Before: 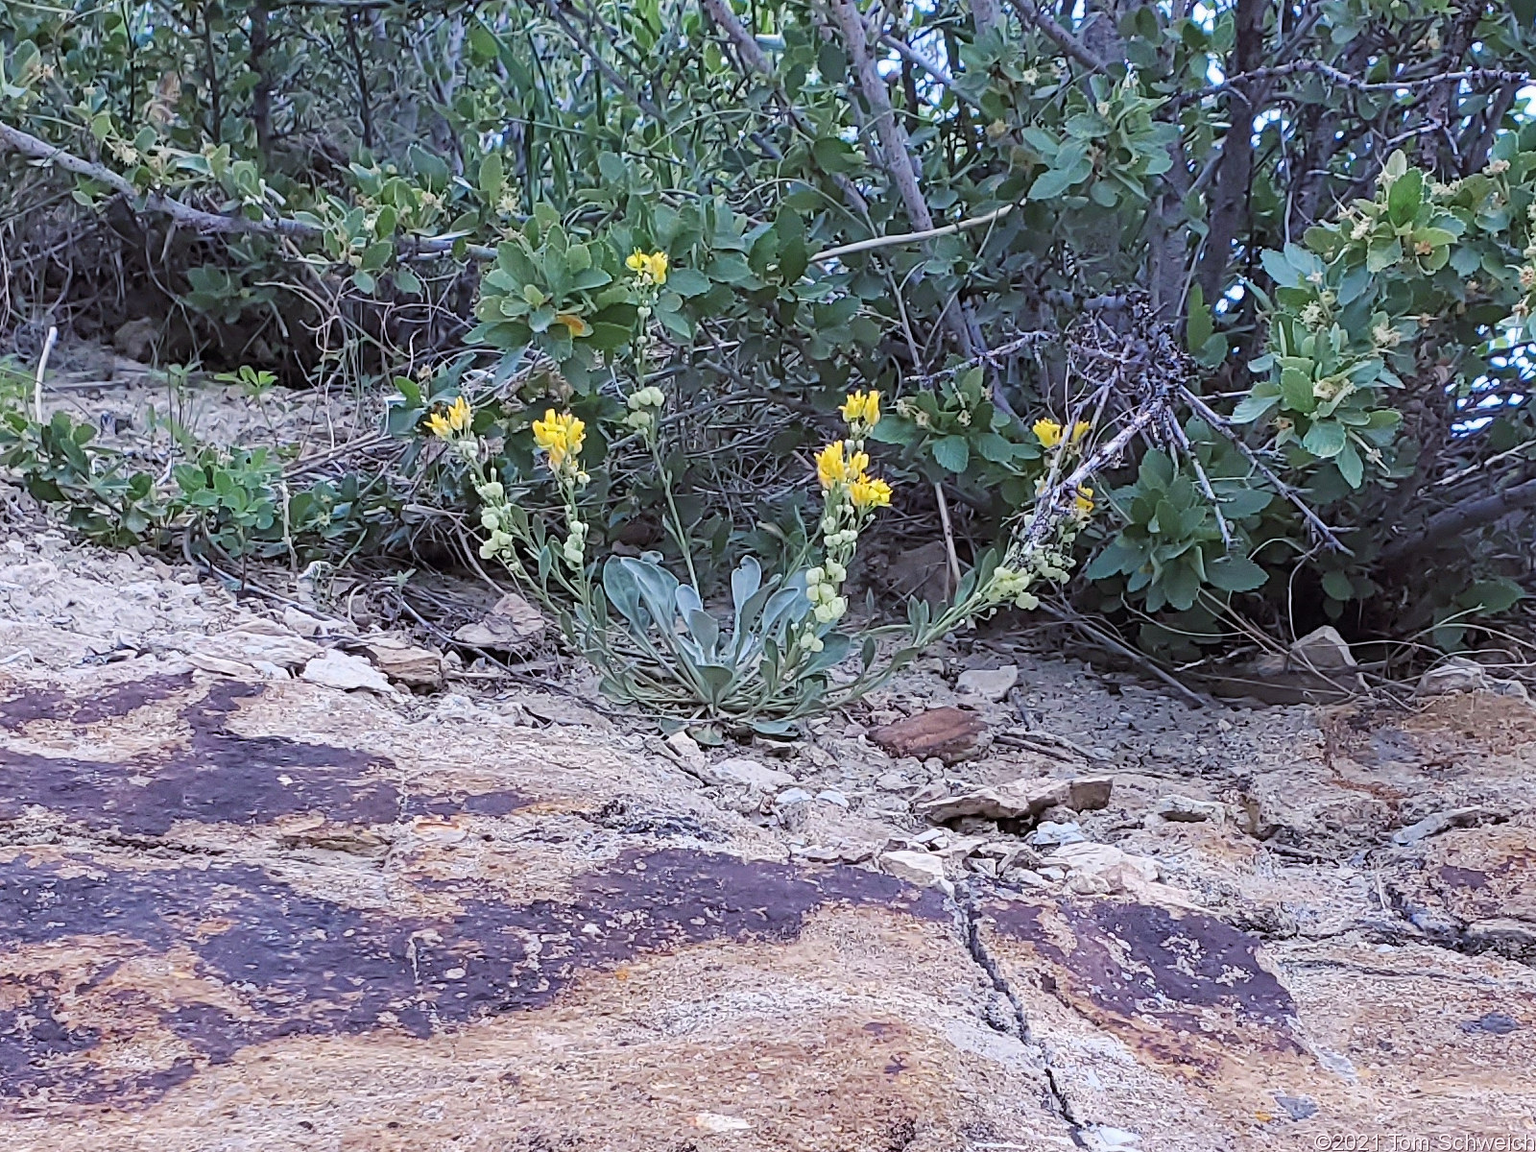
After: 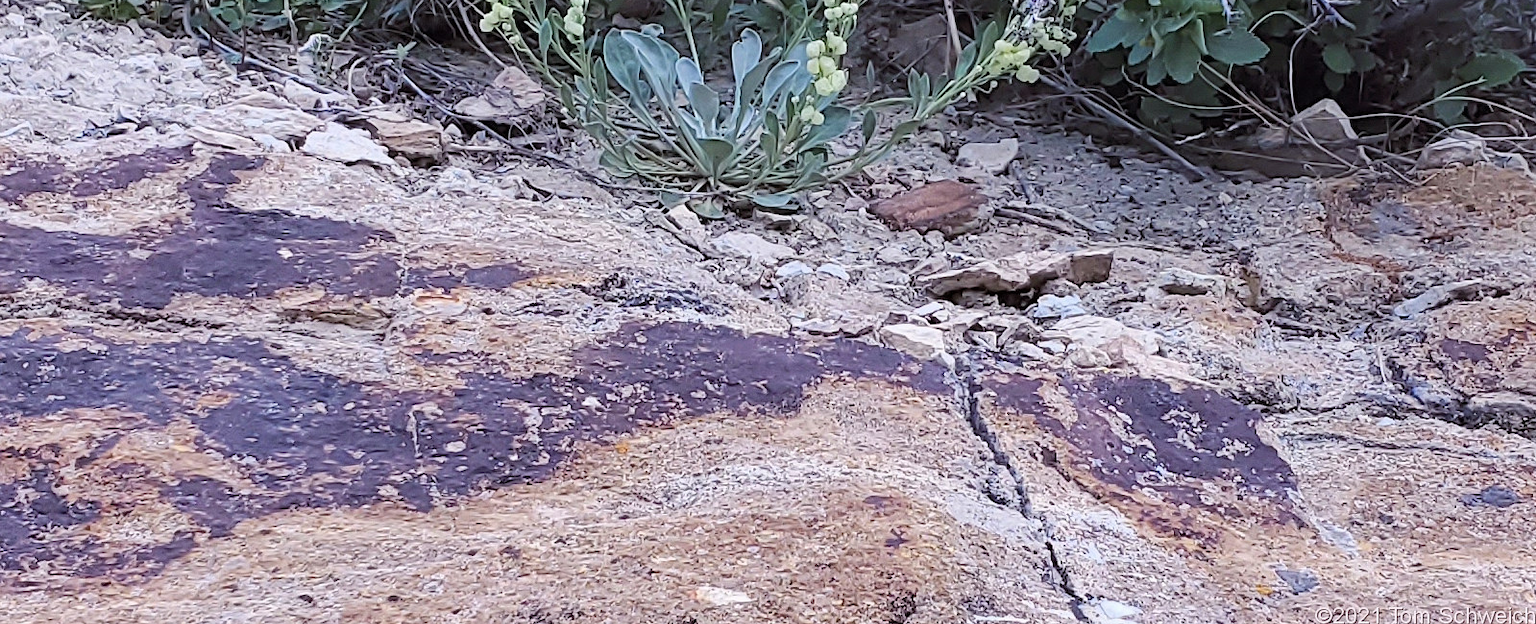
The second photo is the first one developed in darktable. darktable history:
shadows and highlights: radius 128.16, shadows 30.26, highlights -30.94, low approximation 0.01, soften with gaussian
crop and rotate: top 45.789%, right 0.029%
